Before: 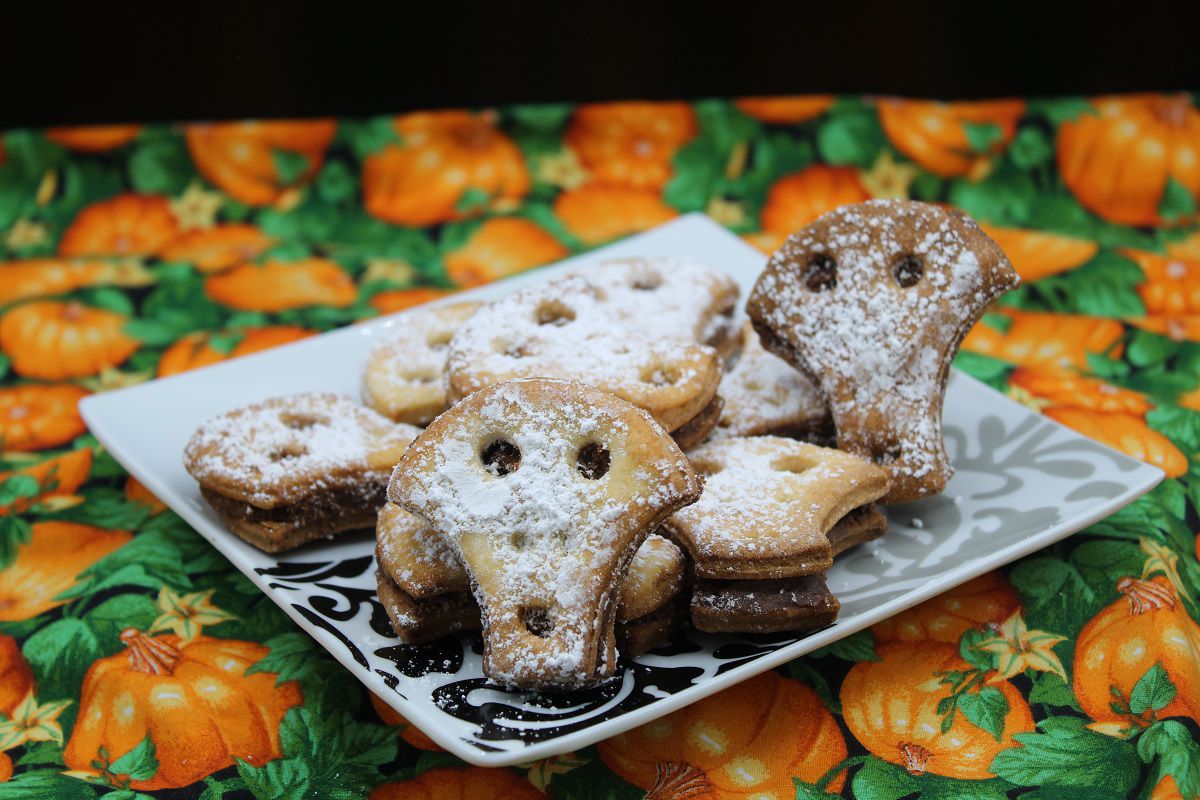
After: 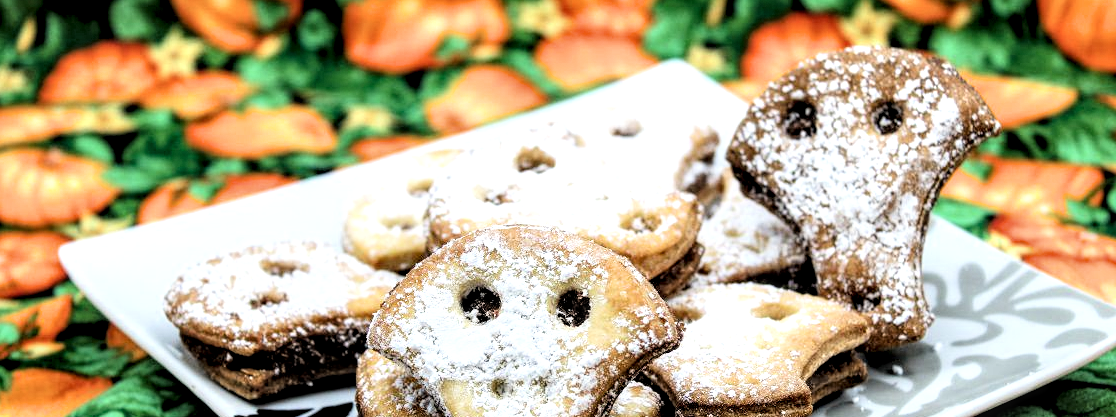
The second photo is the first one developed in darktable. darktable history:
local contrast: highlights 79%, shadows 56%, detail 175%, midtone range 0.428
filmic rgb: black relative exposure -4 EV, white relative exposure 3 EV, hardness 3.02, contrast 1.5
crop: left 1.744%, top 19.225%, right 5.069%, bottom 28.357%
exposure: exposure 0.74 EV, compensate highlight preservation false
